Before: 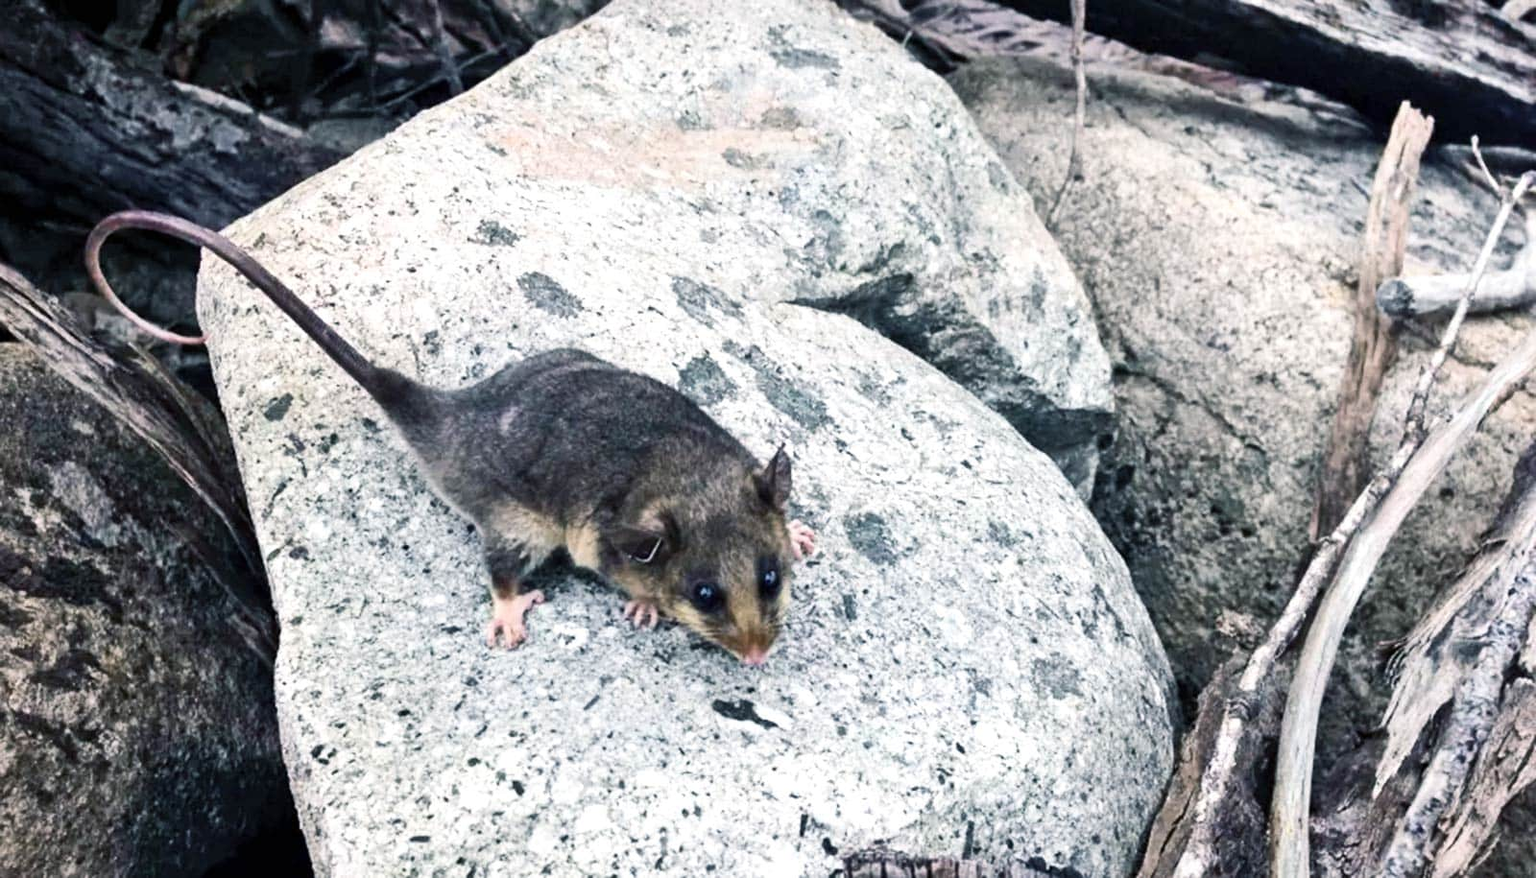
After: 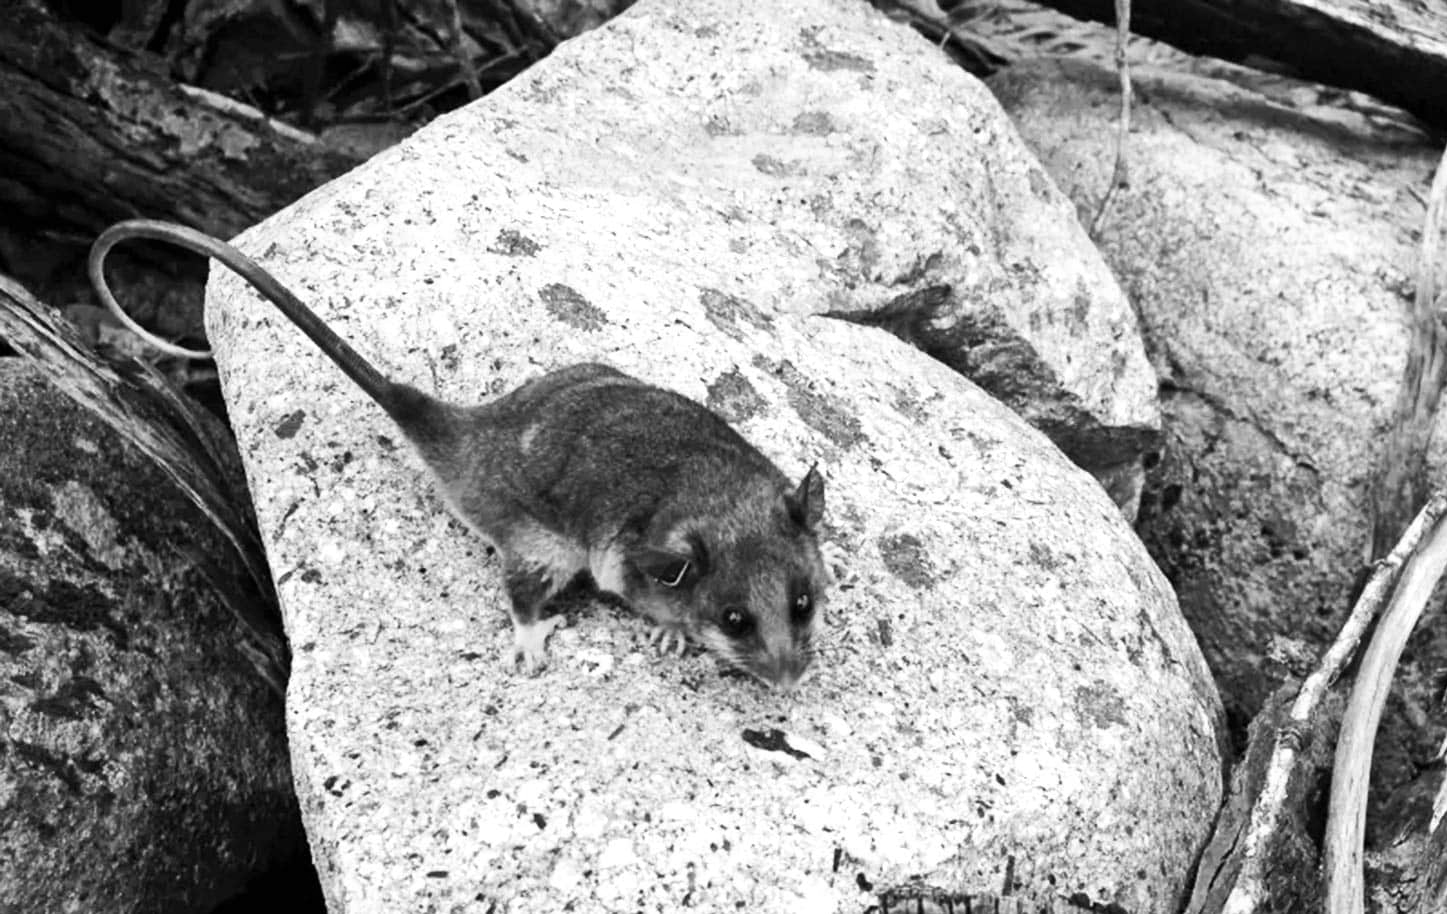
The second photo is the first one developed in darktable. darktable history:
crop: right 9.509%, bottom 0.031%
monochrome: a 32, b 64, size 2.3, highlights 1
